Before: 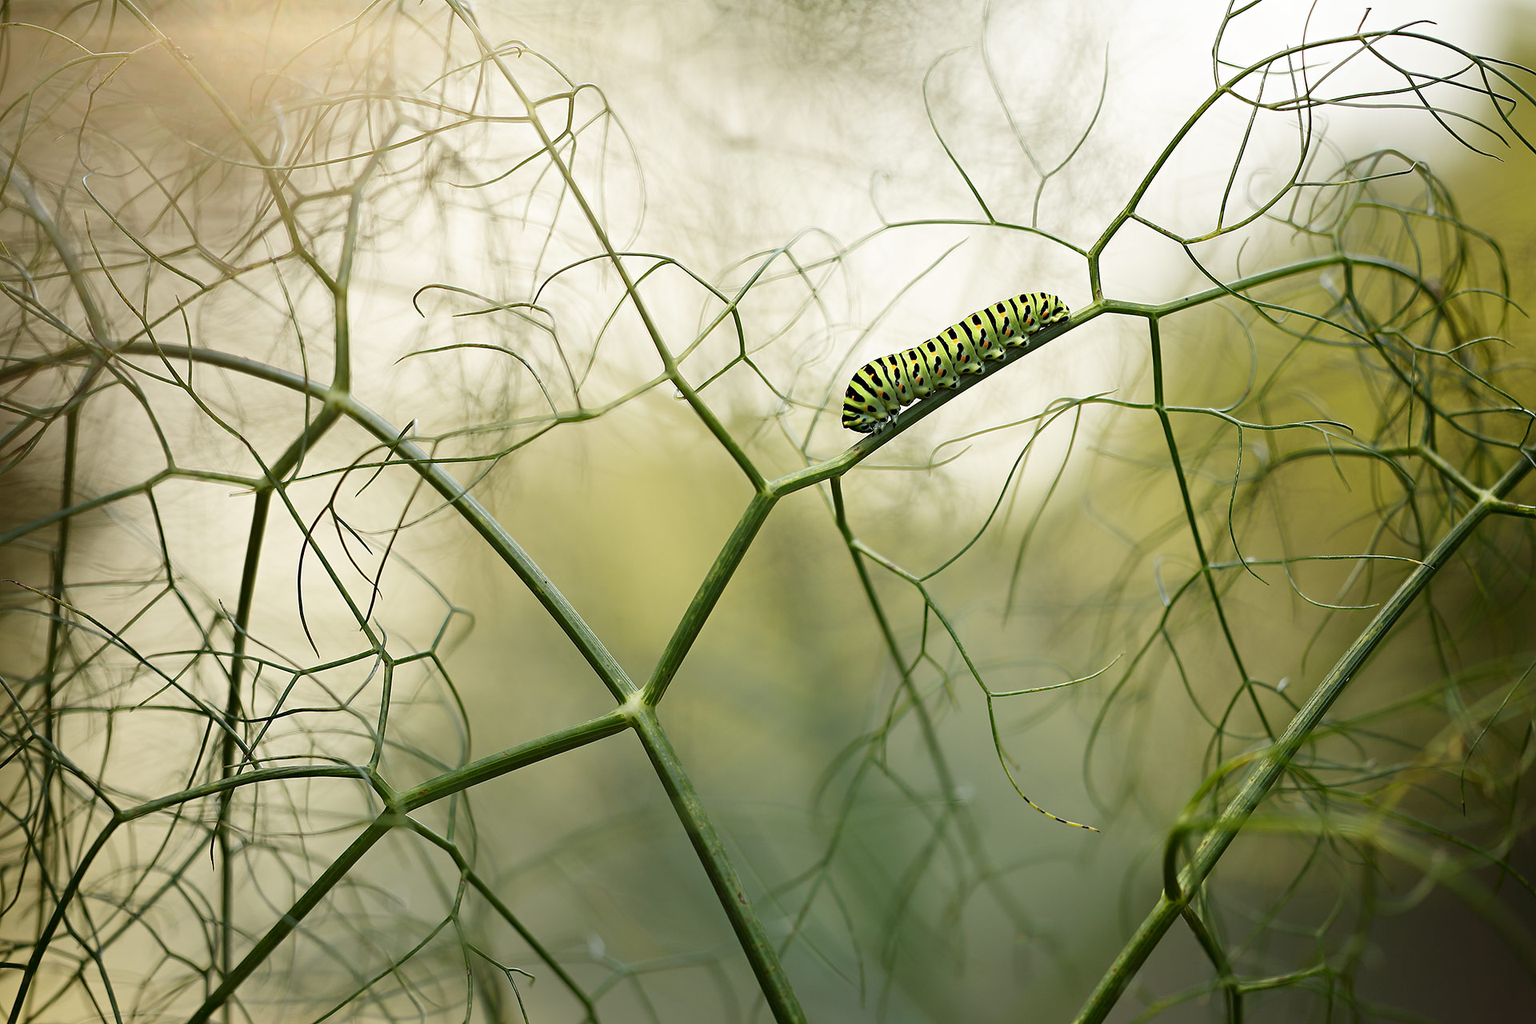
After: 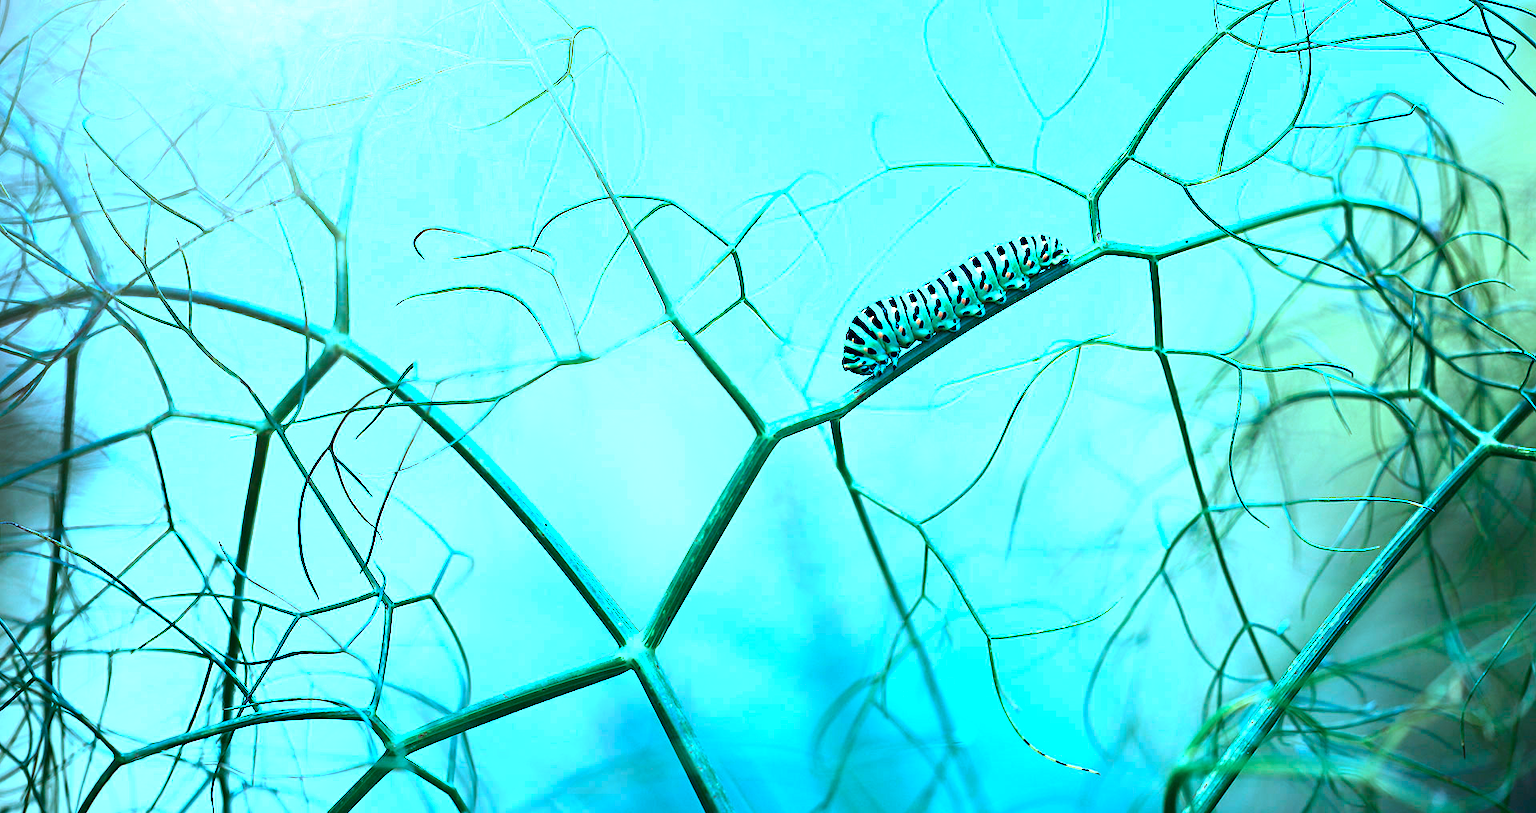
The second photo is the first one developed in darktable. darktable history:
color correction: highlights a* -9.71, highlights b* -21.52
exposure: black level correction 0, exposure 1.754 EV, compensate highlight preservation false
crop and rotate: top 5.648%, bottom 14.827%
color calibration: illuminant as shot in camera, x 0.444, y 0.414, temperature 2880.51 K
contrast brightness saturation: contrast 0.066, brightness -0.129, saturation 0.049
